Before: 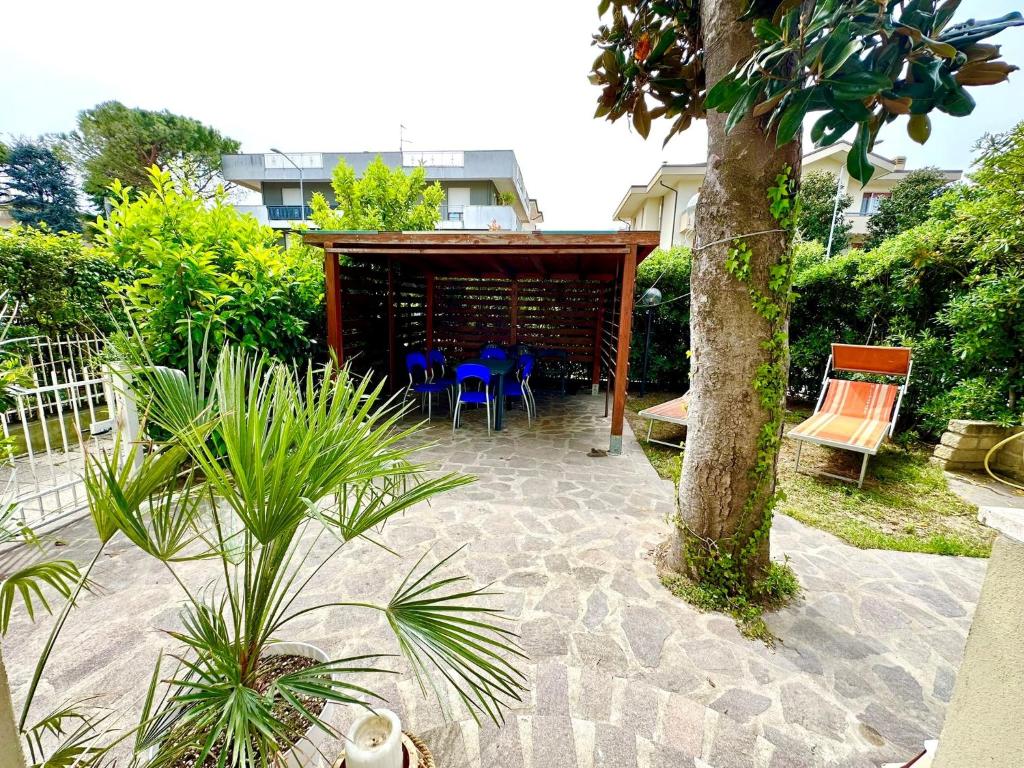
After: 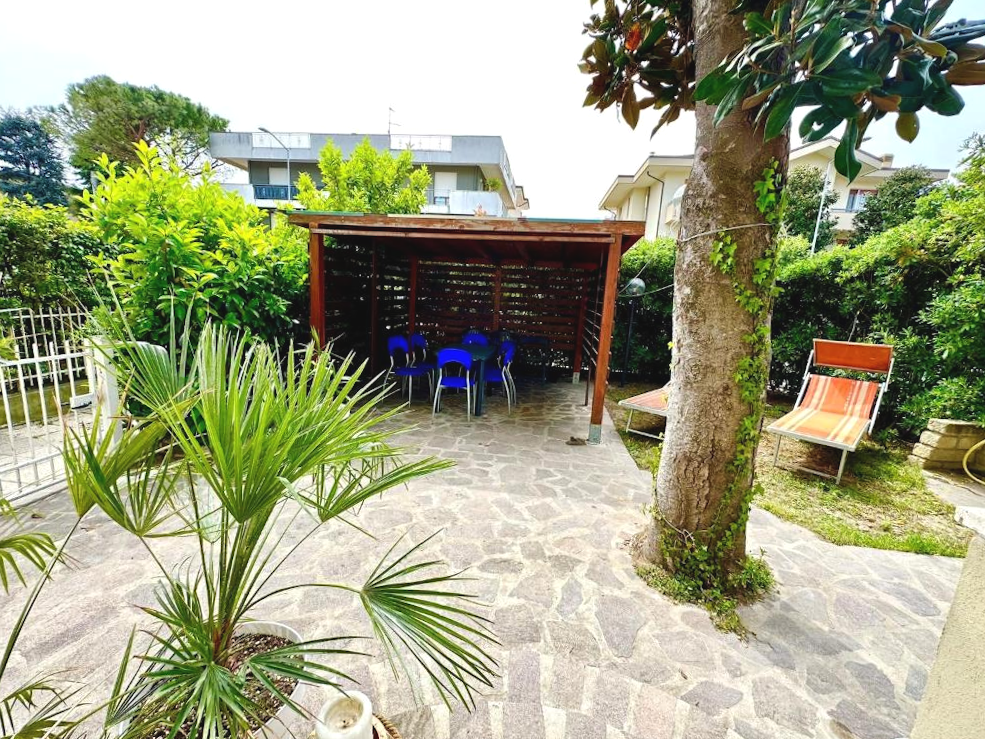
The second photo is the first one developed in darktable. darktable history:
exposure: black level correction -0.005, exposure 0.054 EV, compensate highlight preservation false
crop and rotate: angle -1.69°
